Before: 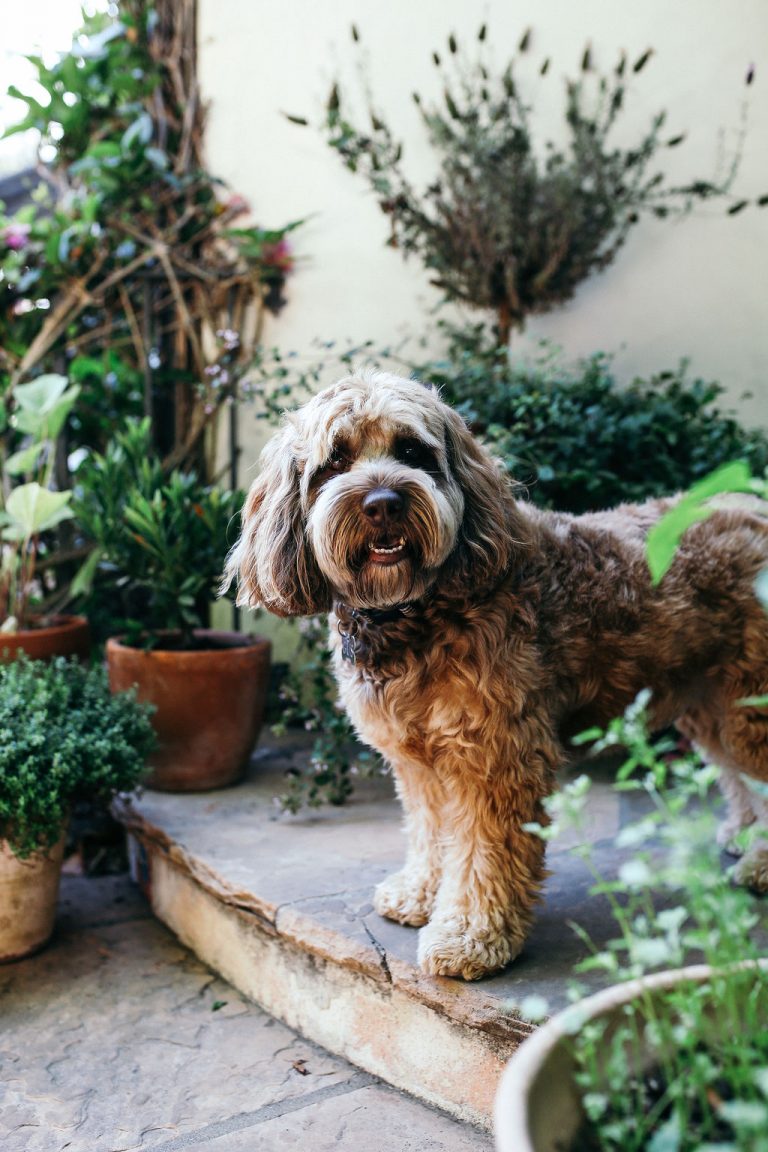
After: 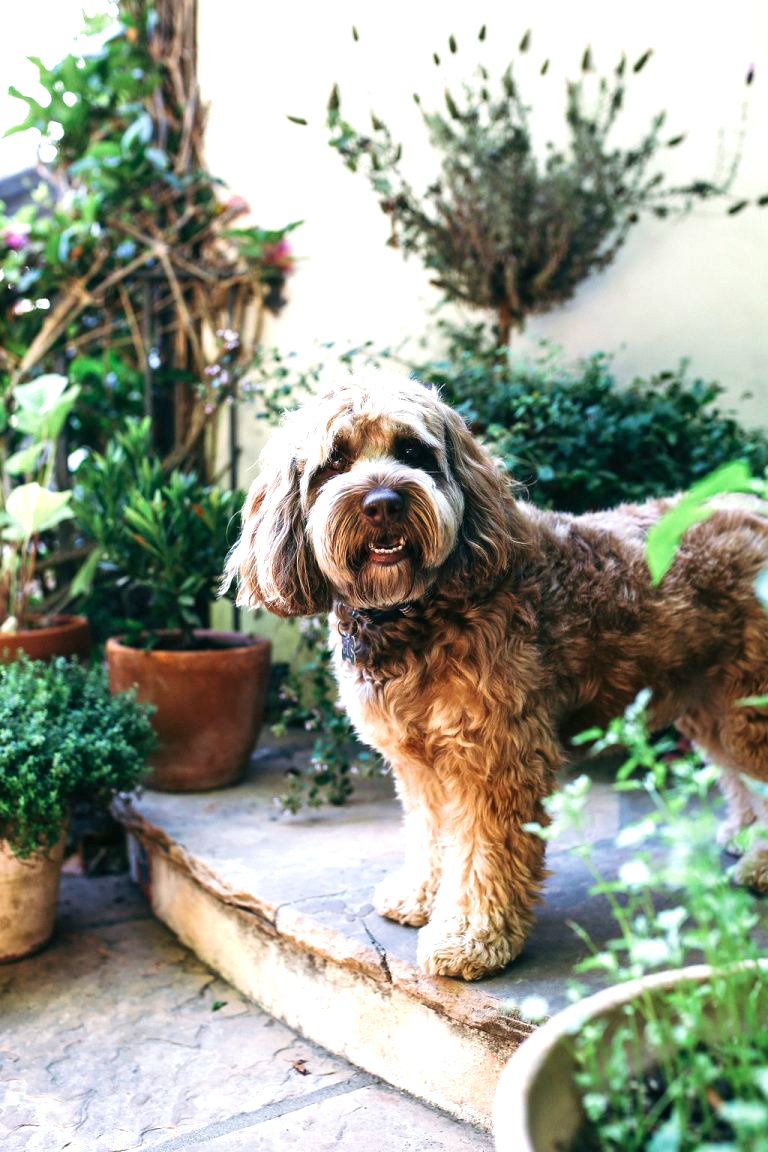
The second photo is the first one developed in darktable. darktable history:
velvia: on, module defaults
exposure: black level correction 0, exposure 0.697 EV, compensate highlight preservation false
